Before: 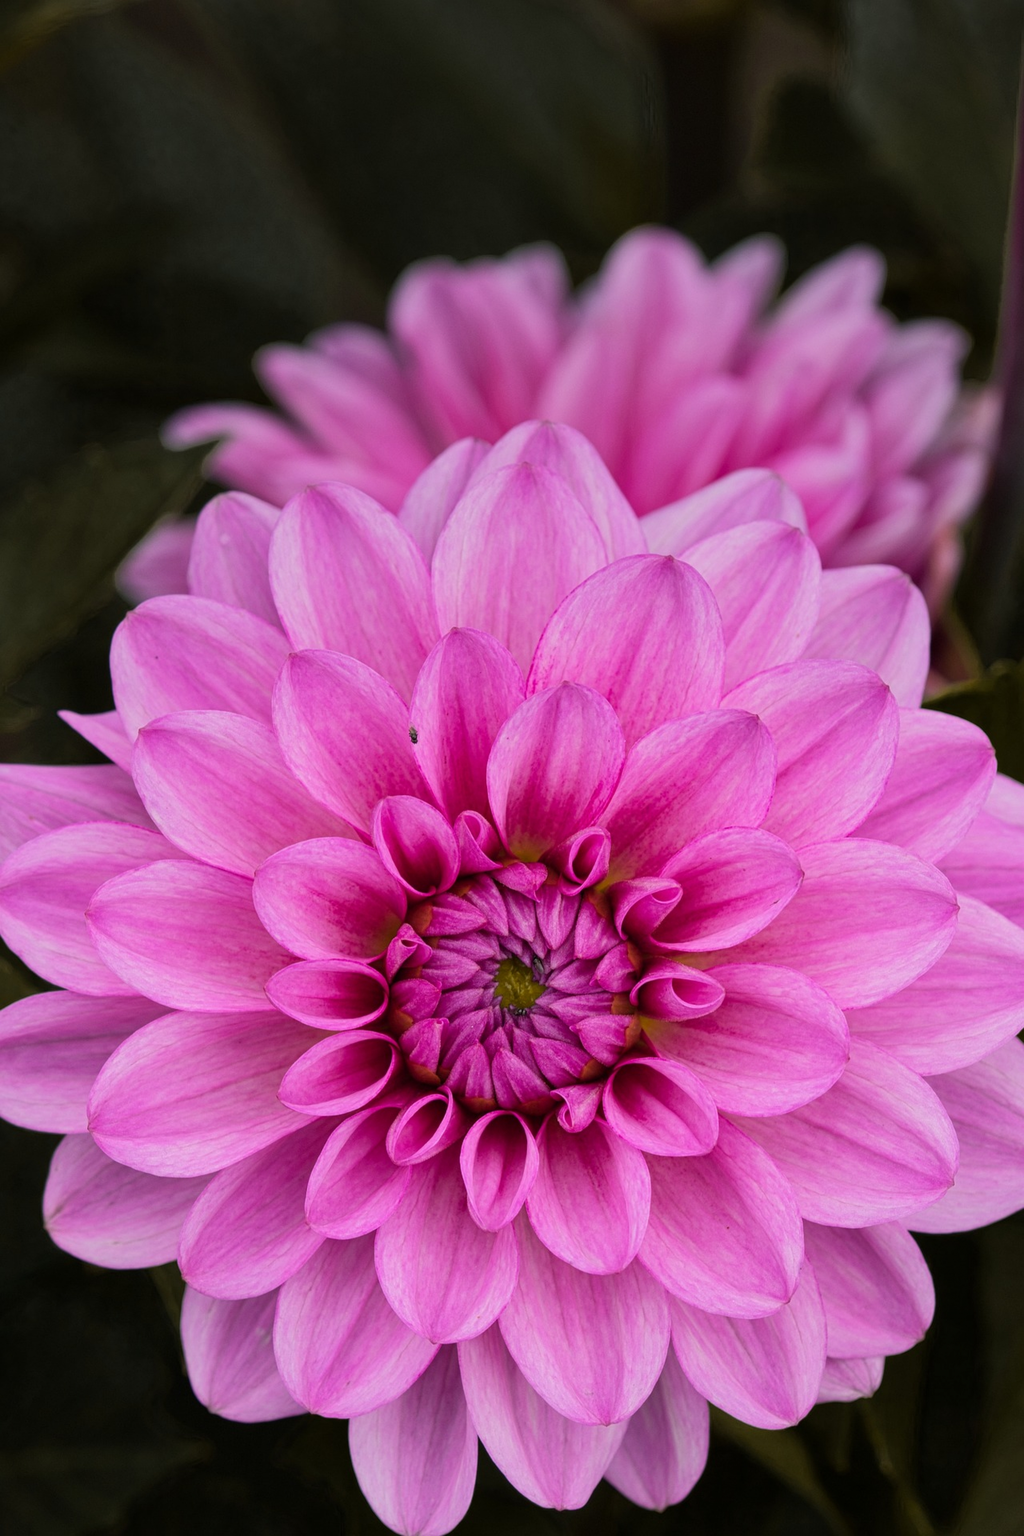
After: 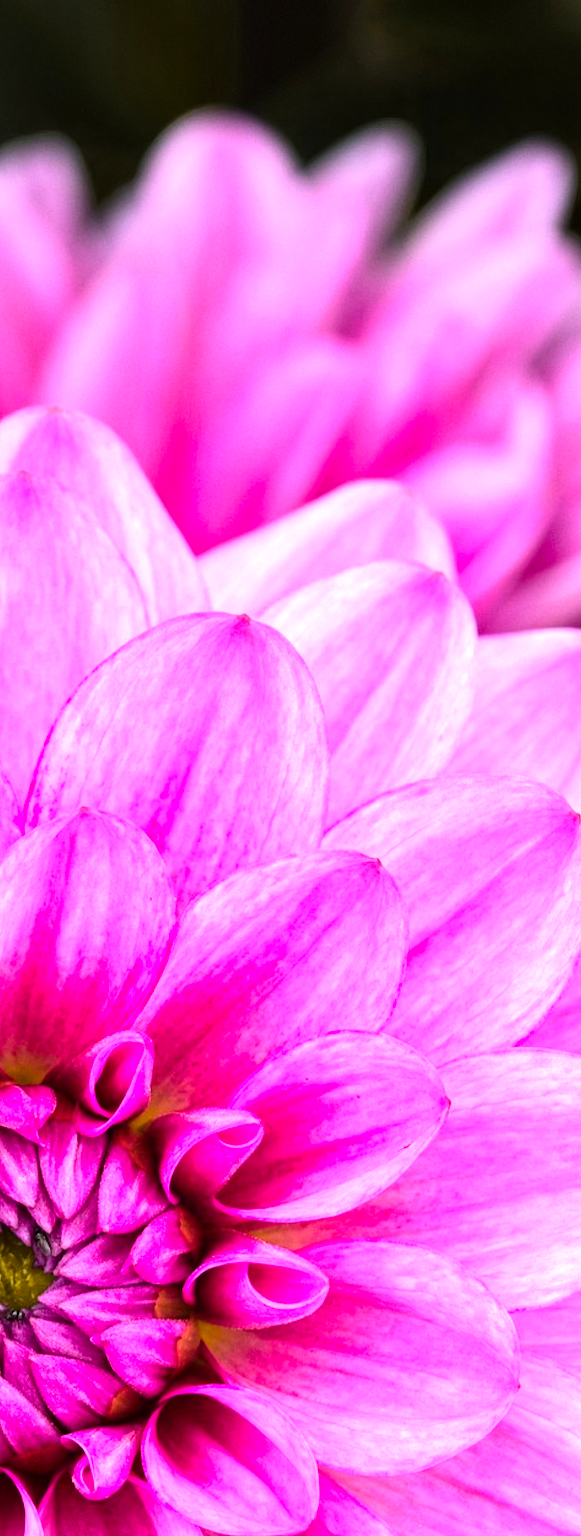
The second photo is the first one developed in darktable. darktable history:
tone equalizer: -8 EV -0.767 EV, -7 EV -0.718 EV, -6 EV -0.622 EV, -5 EV -0.424 EV, -3 EV 0.372 EV, -2 EV 0.6 EV, -1 EV 0.694 EV, +0 EV 0.772 EV, edges refinement/feathering 500, mask exposure compensation -1.57 EV, preserve details no
exposure: exposure 0.605 EV, compensate highlight preservation false
contrast brightness saturation: contrast 0.045, saturation 0.165
crop and rotate: left 49.891%, top 10.113%, right 13.084%, bottom 24.707%
